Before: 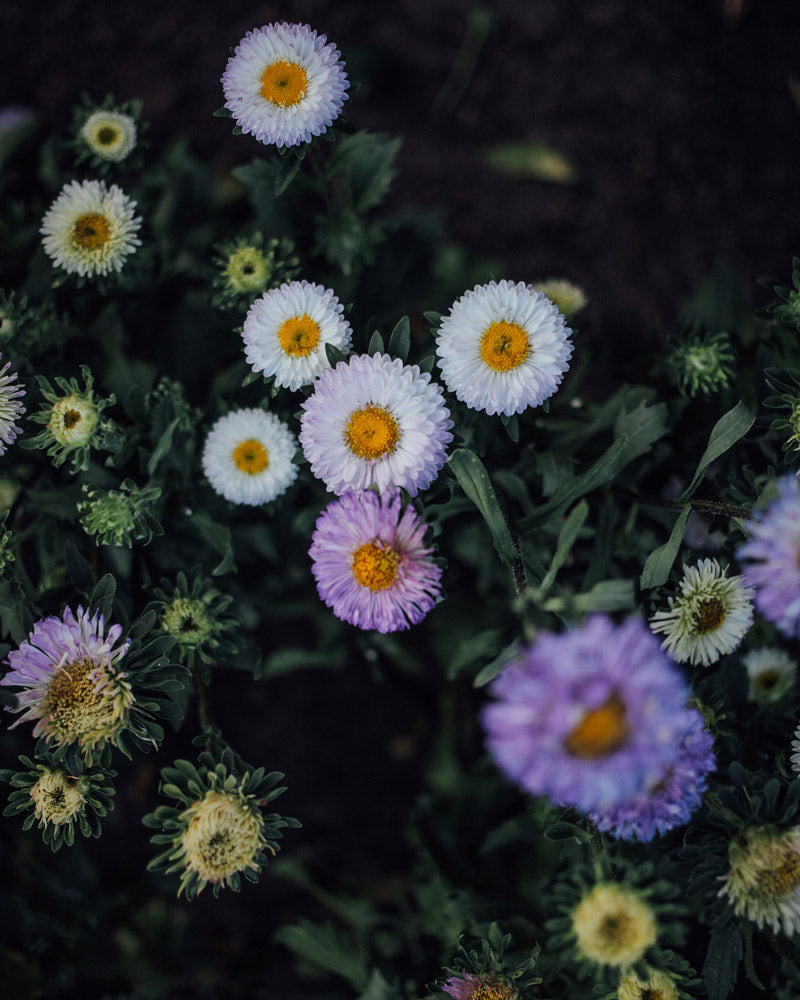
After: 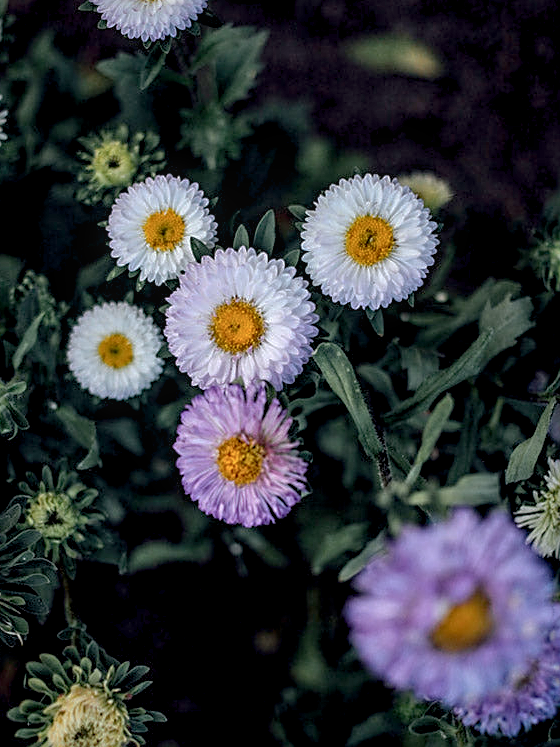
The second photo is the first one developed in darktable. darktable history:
local contrast: on, module defaults
color balance rgb: shadows lift › chroma 0.673%, shadows lift › hue 111.2°, highlights gain › chroma 0.235%, highlights gain › hue 332.55°, global offset › luminance -0.476%, perceptual saturation grading › global saturation 0.699%, perceptual brilliance grading › global brilliance 11.936%
tone curve: curves: ch0 [(0, 0) (0.045, 0.074) (0.883, 0.858) (1, 1)]; ch1 [(0, 0) (0.149, 0.074) (0.379, 0.327) (0.427, 0.401) (0.489, 0.479) (0.505, 0.515) (0.537, 0.573) (0.563, 0.599) (1, 1)]; ch2 [(0, 0) (0.307, 0.298) (0.388, 0.375) (0.443, 0.456) (0.485, 0.492) (1, 1)], preserve colors none
crop and rotate: left 16.981%, top 10.67%, right 12.899%, bottom 14.59%
sharpen: on, module defaults
